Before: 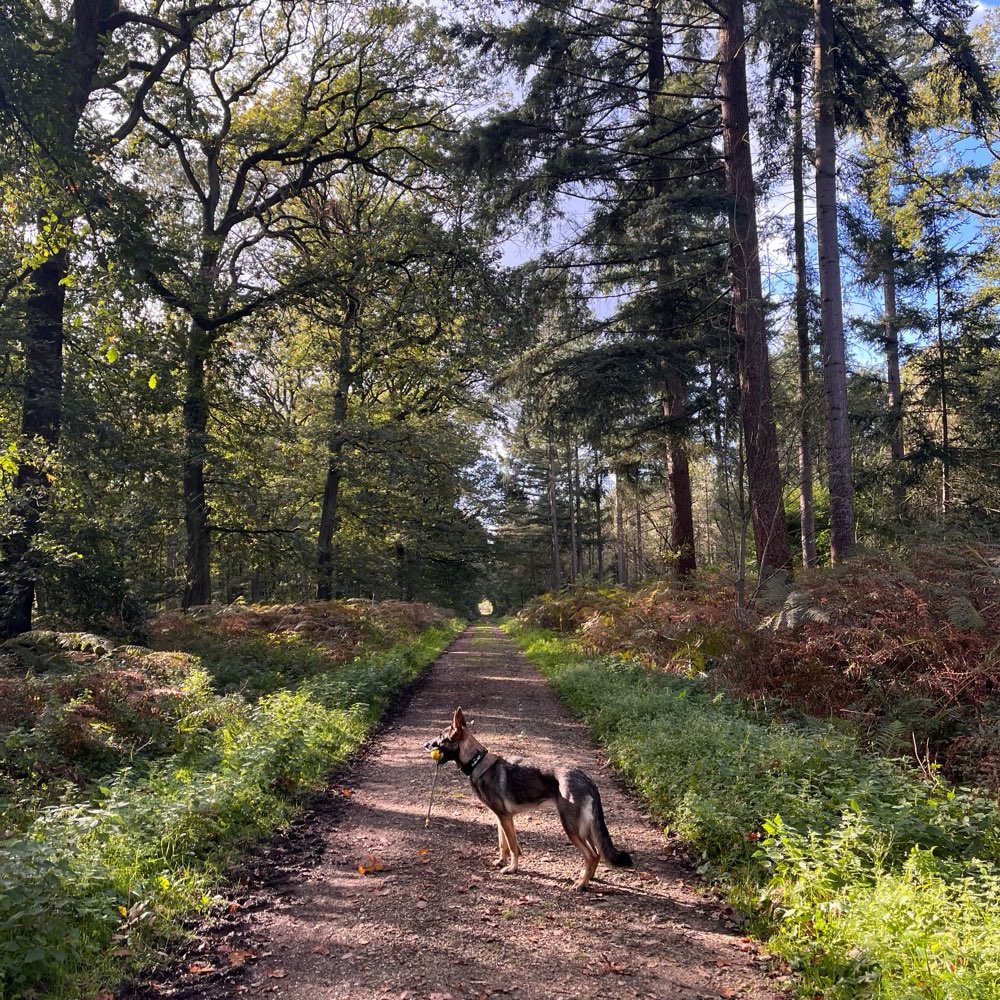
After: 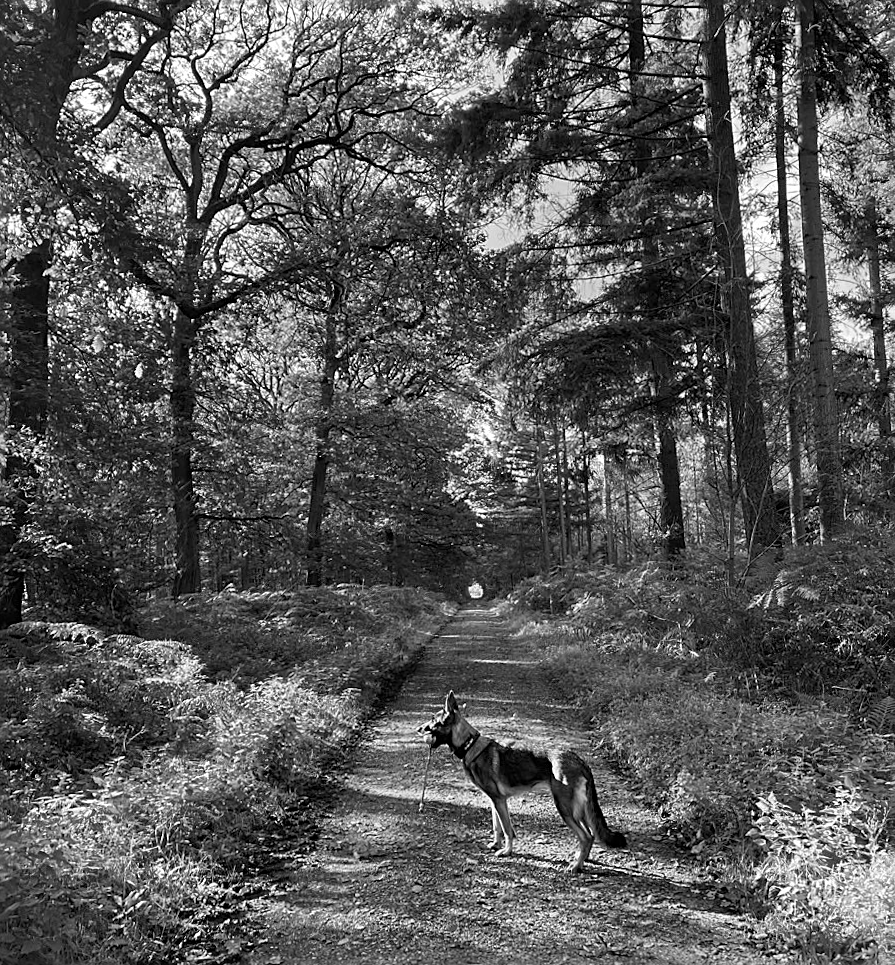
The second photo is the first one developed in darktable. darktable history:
sharpen: on, module defaults
rotate and perspective: rotation -1°, crop left 0.011, crop right 0.989, crop top 0.025, crop bottom 0.975
monochrome: on, module defaults
crop and rotate: left 1.088%, right 8.807%
